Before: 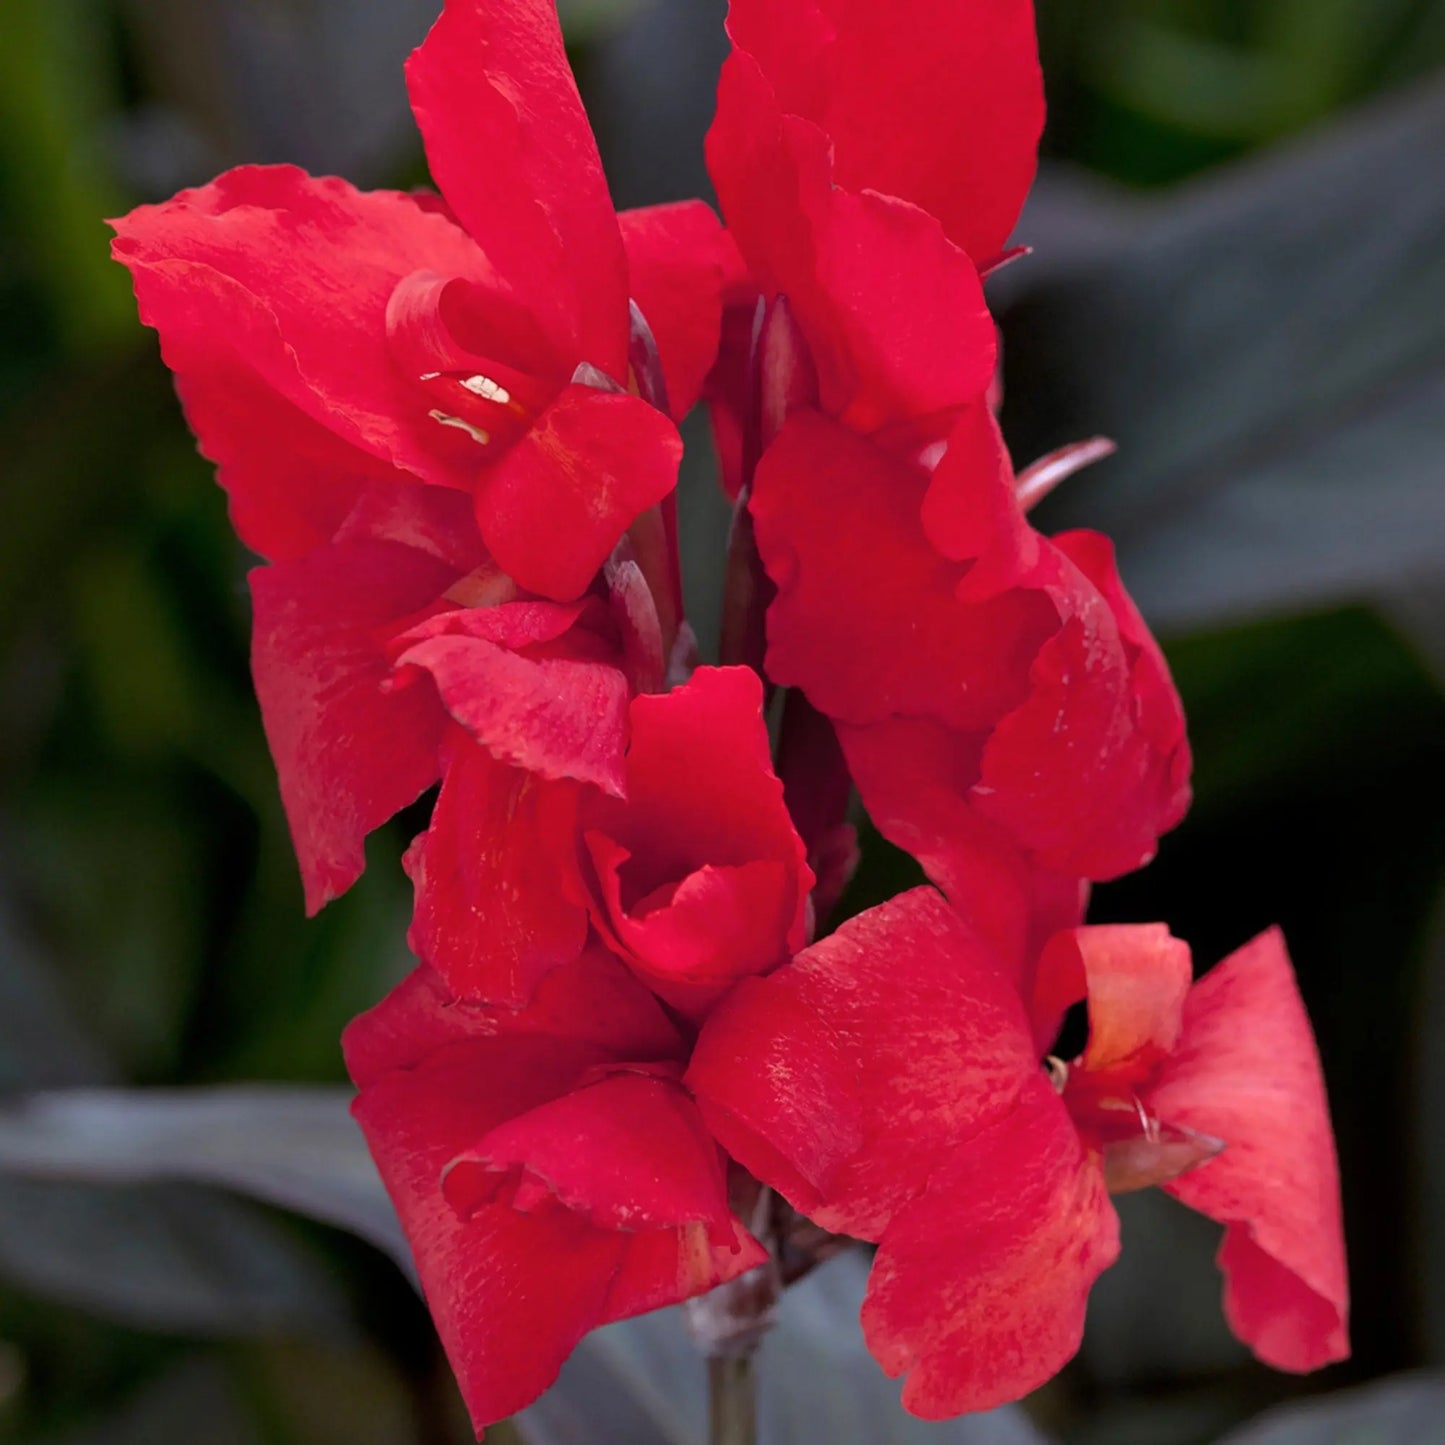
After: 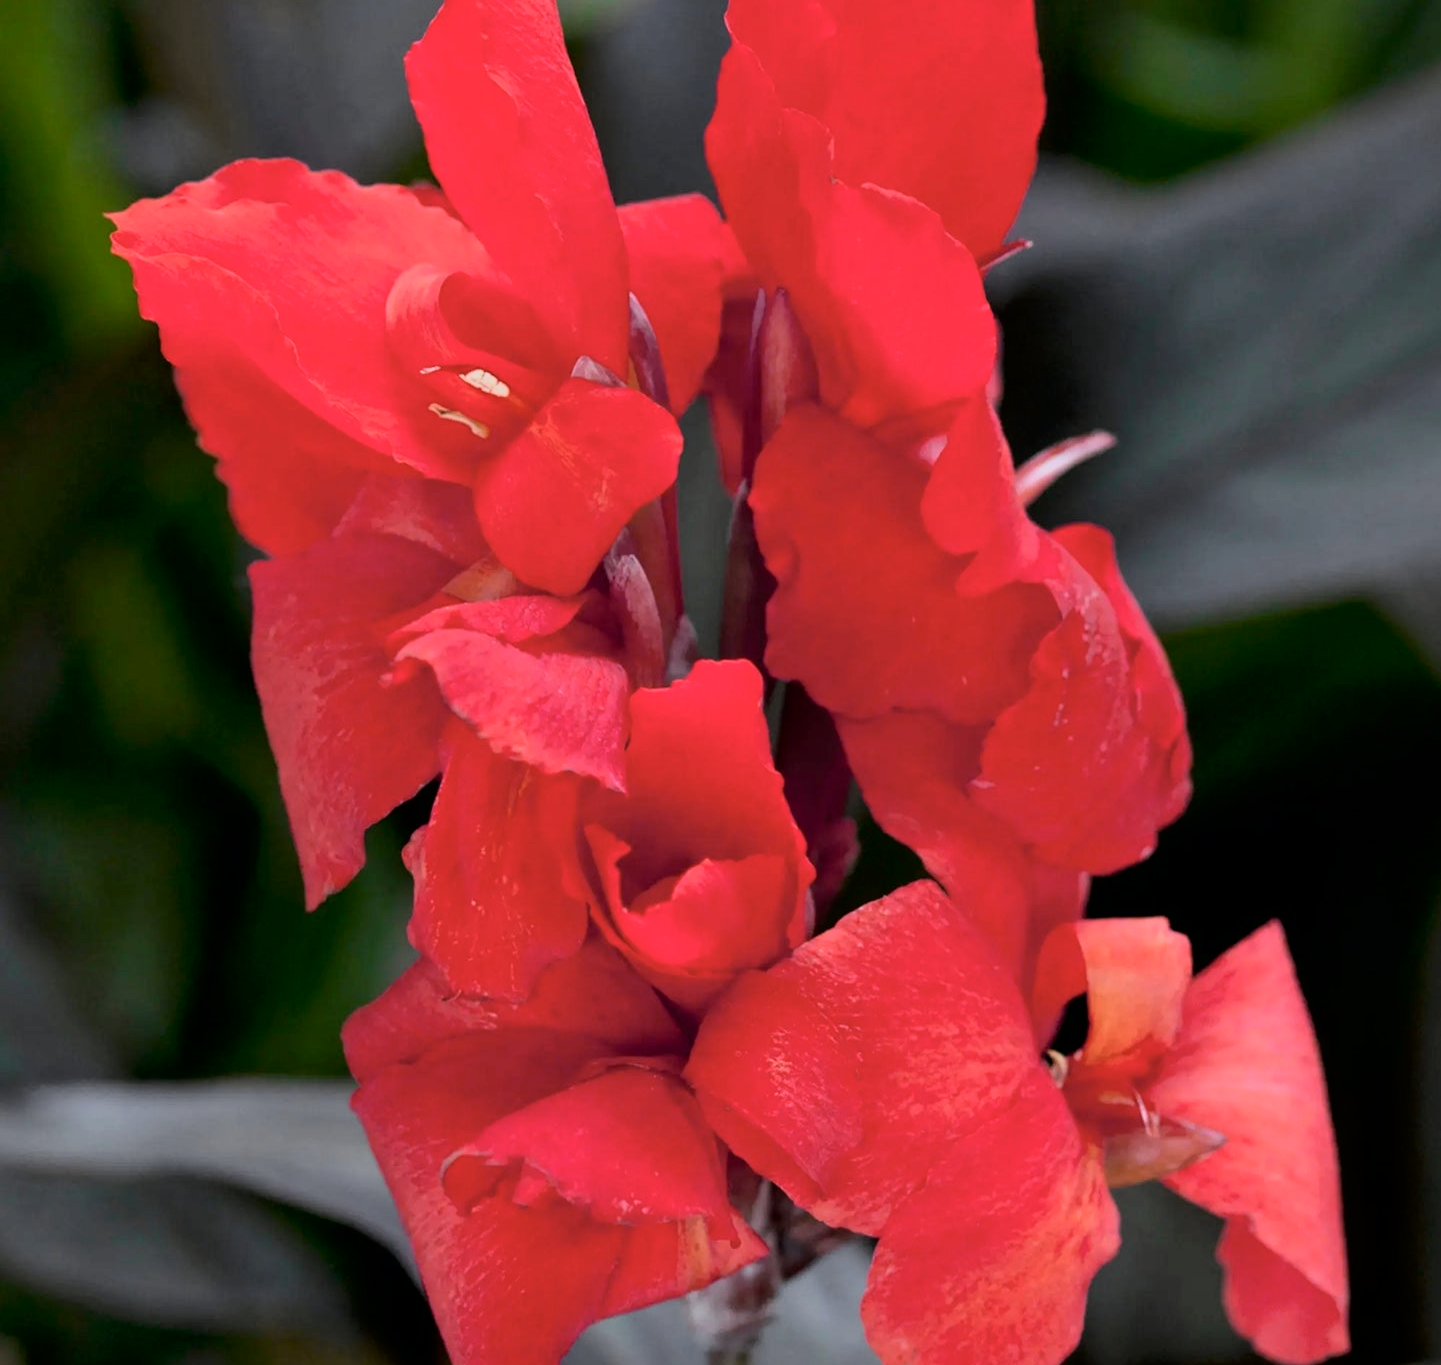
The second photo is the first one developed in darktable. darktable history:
tone curve: curves: ch0 [(0, 0) (0.048, 0.024) (0.099, 0.082) (0.227, 0.255) (0.407, 0.482) (0.543, 0.634) (0.719, 0.77) (0.837, 0.843) (1, 0.906)]; ch1 [(0, 0) (0.3, 0.268) (0.404, 0.374) (0.475, 0.463) (0.501, 0.499) (0.514, 0.502) (0.551, 0.541) (0.643, 0.648) (0.682, 0.674) (0.802, 0.812) (1, 1)]; ch2 [(0, 0) (0.259, 0.207) (0.323, 0.311) (0.364, 0.368) (0.442, 0.461) (0.498, 0.498) (0.531, 0.528) (0.581, 0.602) (0.629, 0.659) (0.768, 0.728) (1, 1)], color space Lab, independent channels, preserve colors none
crop: top 0.448%, right 0.264%, bottom 5.045%
